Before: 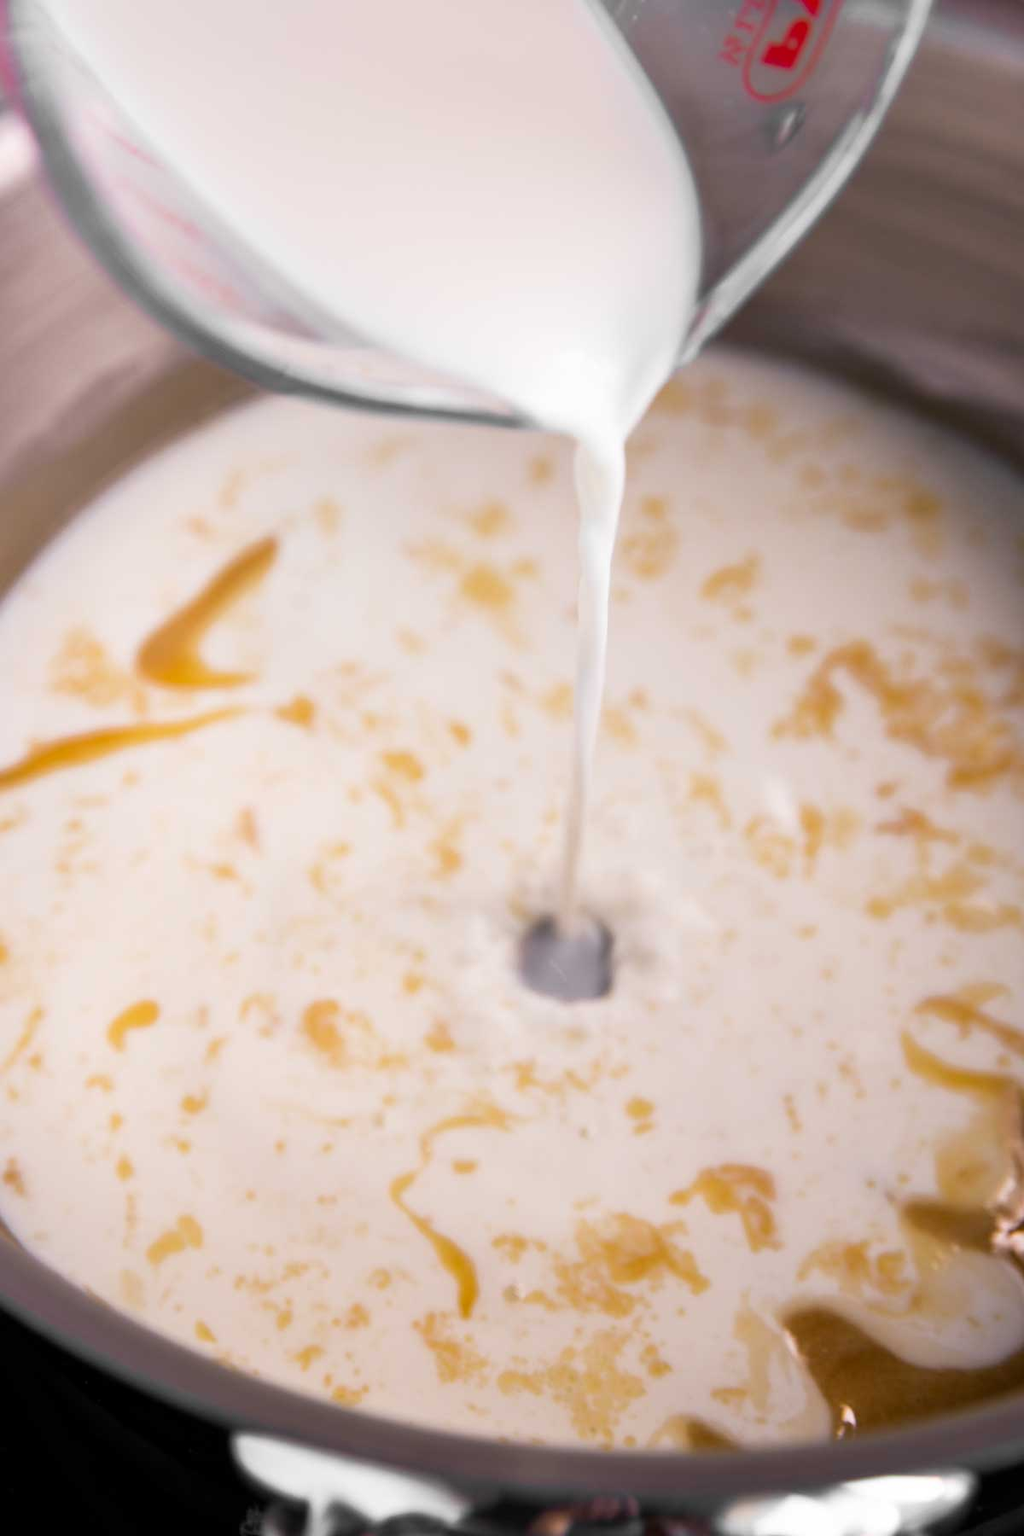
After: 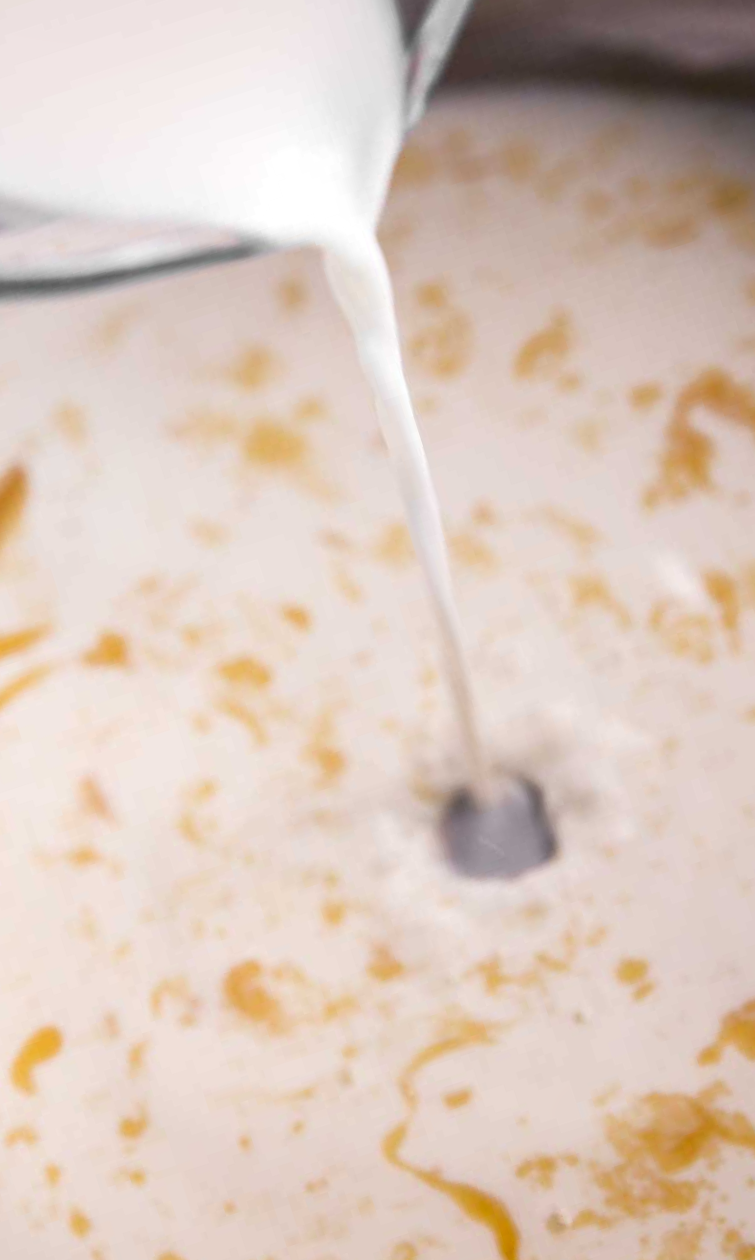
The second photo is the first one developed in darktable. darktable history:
crop and rotate: angle 17.91°, left 6.797%, right 4.289%, bottom 1.08%
local contrast: highlights 100%, shadows 100%, detail 120%, midtone range 0.2
